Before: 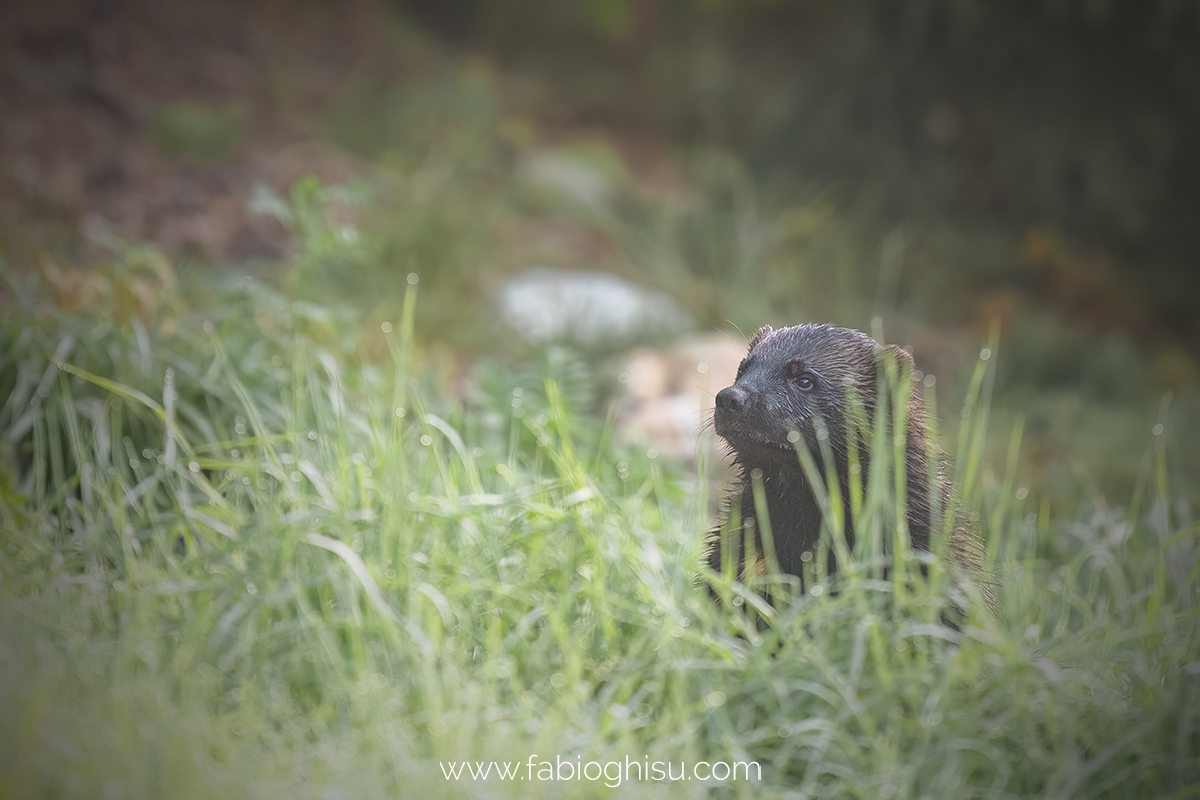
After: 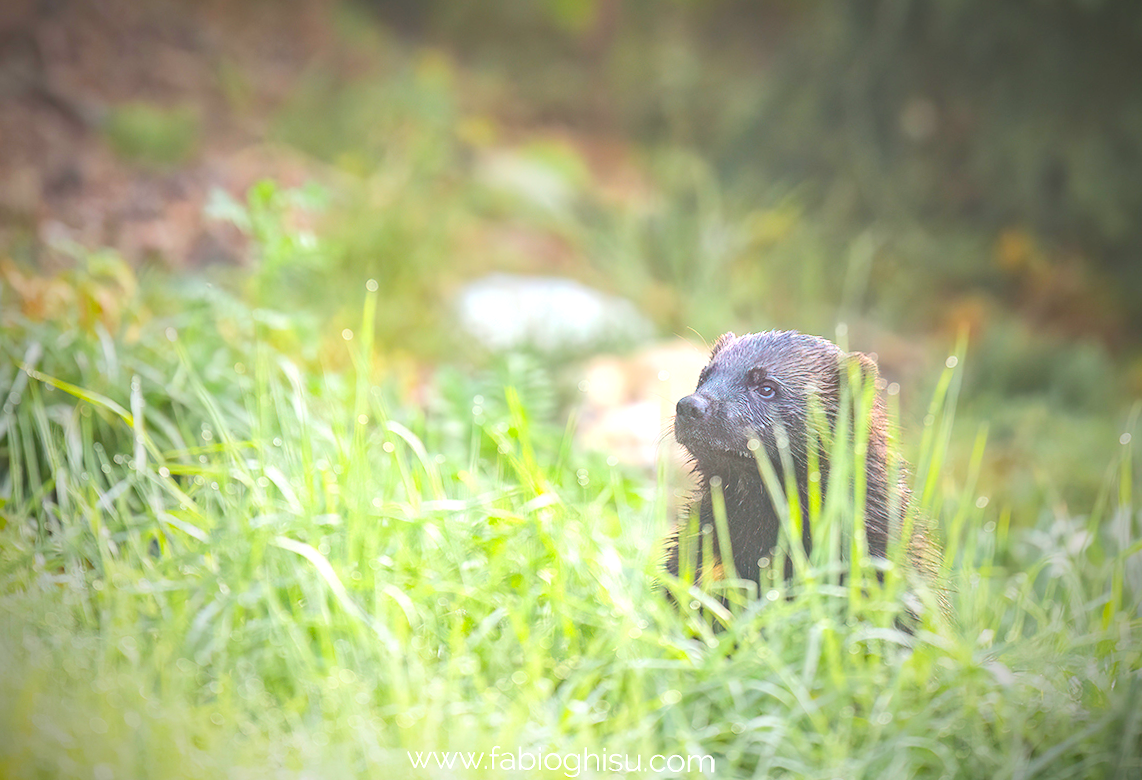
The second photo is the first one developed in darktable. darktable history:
tone curve: curves: ch0 [(0, 0) (0.004, 0.001) (0.133, 0.16) (0.325, 0.399) (0.475, 0.588) (0.832, 0.903) (1, 1)], color space Lab, linked channels, preserve colors none
exposure: exposure 0.722 EV, compensate highlight preservation false
rotate and perspective: rotation 0.074°, lens shift (vertical) 0.096, lens shift (horizontal) -0.041, crop left 0.043, crop right 0.952, crop top 0.024, crop bottom 0.979
color balance rgb: linear chroma grading › global chroma 15%, perceptual saturation grading › global saturation 30%
local contrast: mode bilateral grid, contrast 20, coarseness 50, detail 120%, midtone range 0.2
